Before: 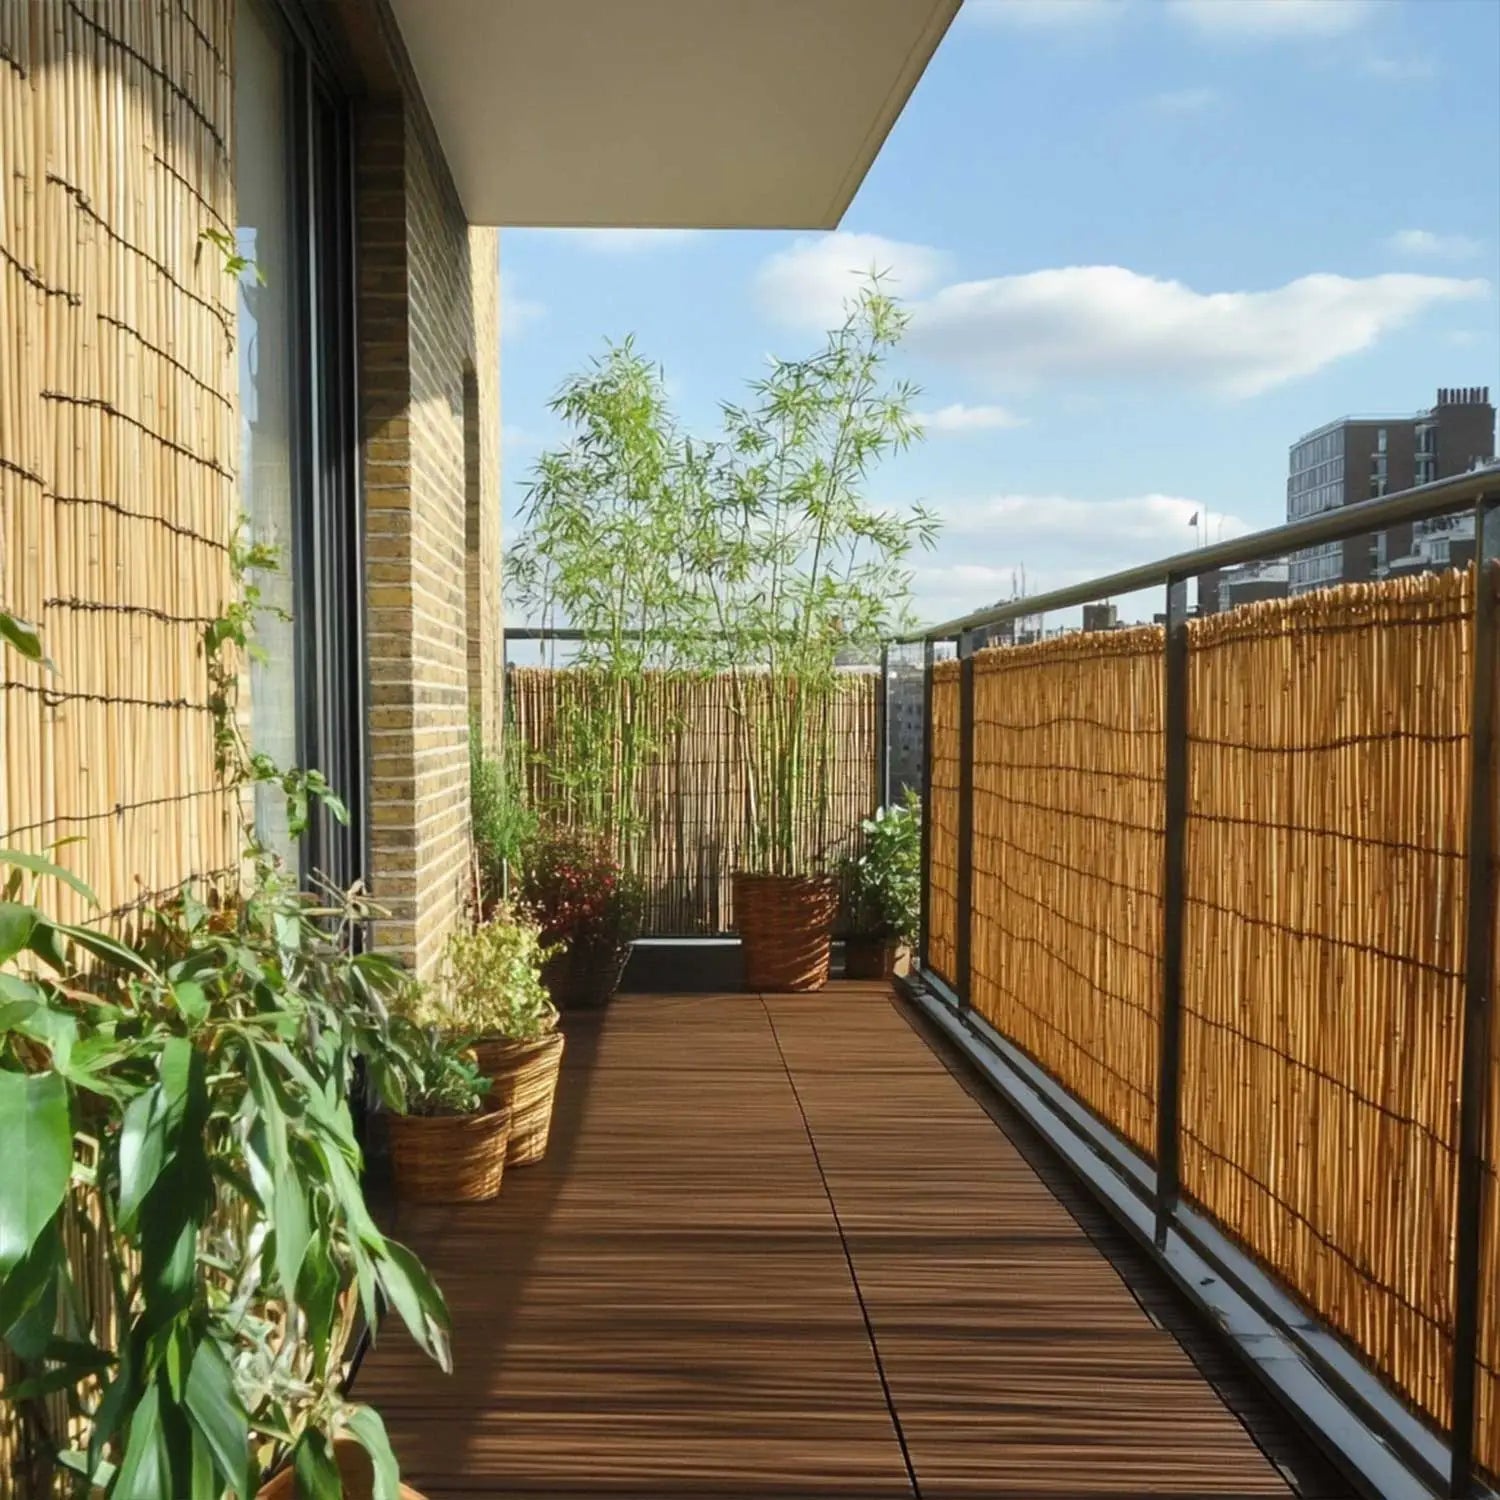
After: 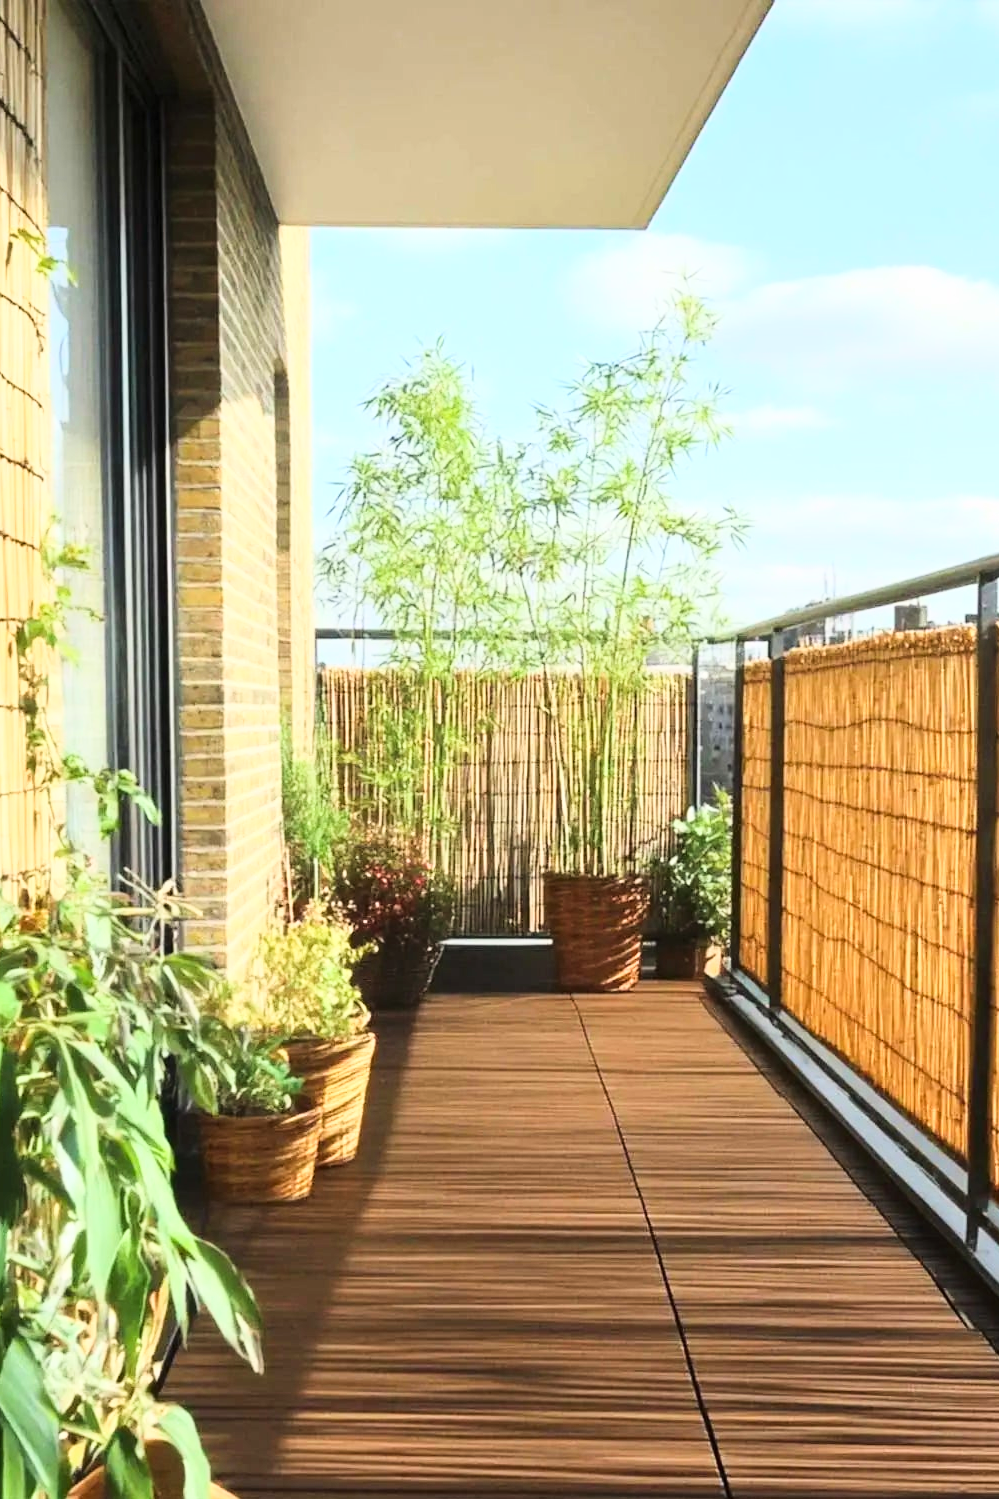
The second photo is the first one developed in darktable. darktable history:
crop and rotate: left 12.648%, right 20.685%
base curve: curves: ch0 [(0, 0) (0.018, 0.026) (0.143, 0.37) (0.33, 0.731) (0.458, 0.853) (0.735, 0.965) (0.905, 0.986) (1, 1)]
